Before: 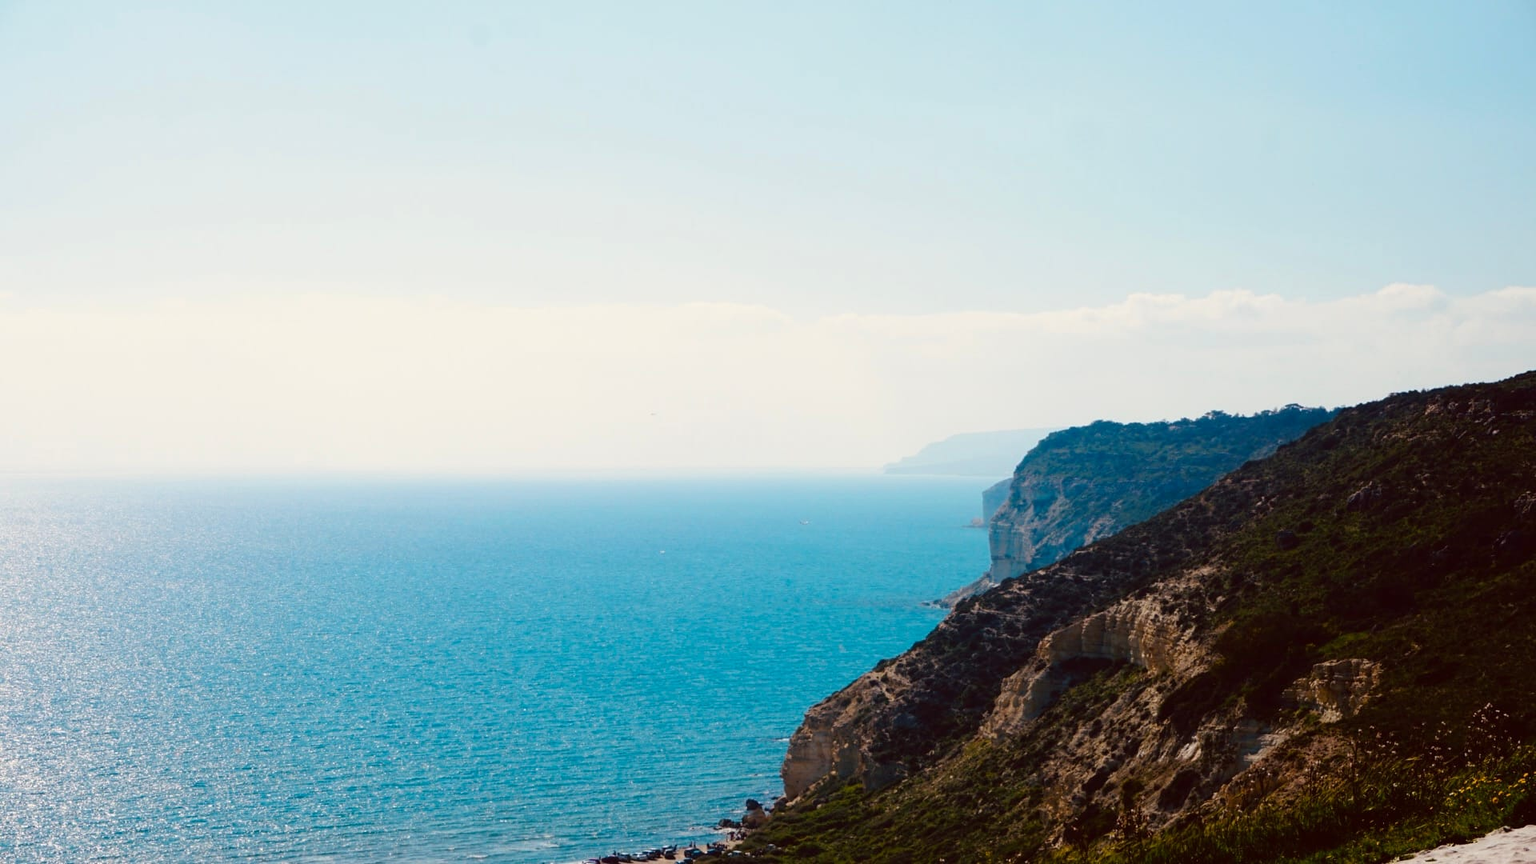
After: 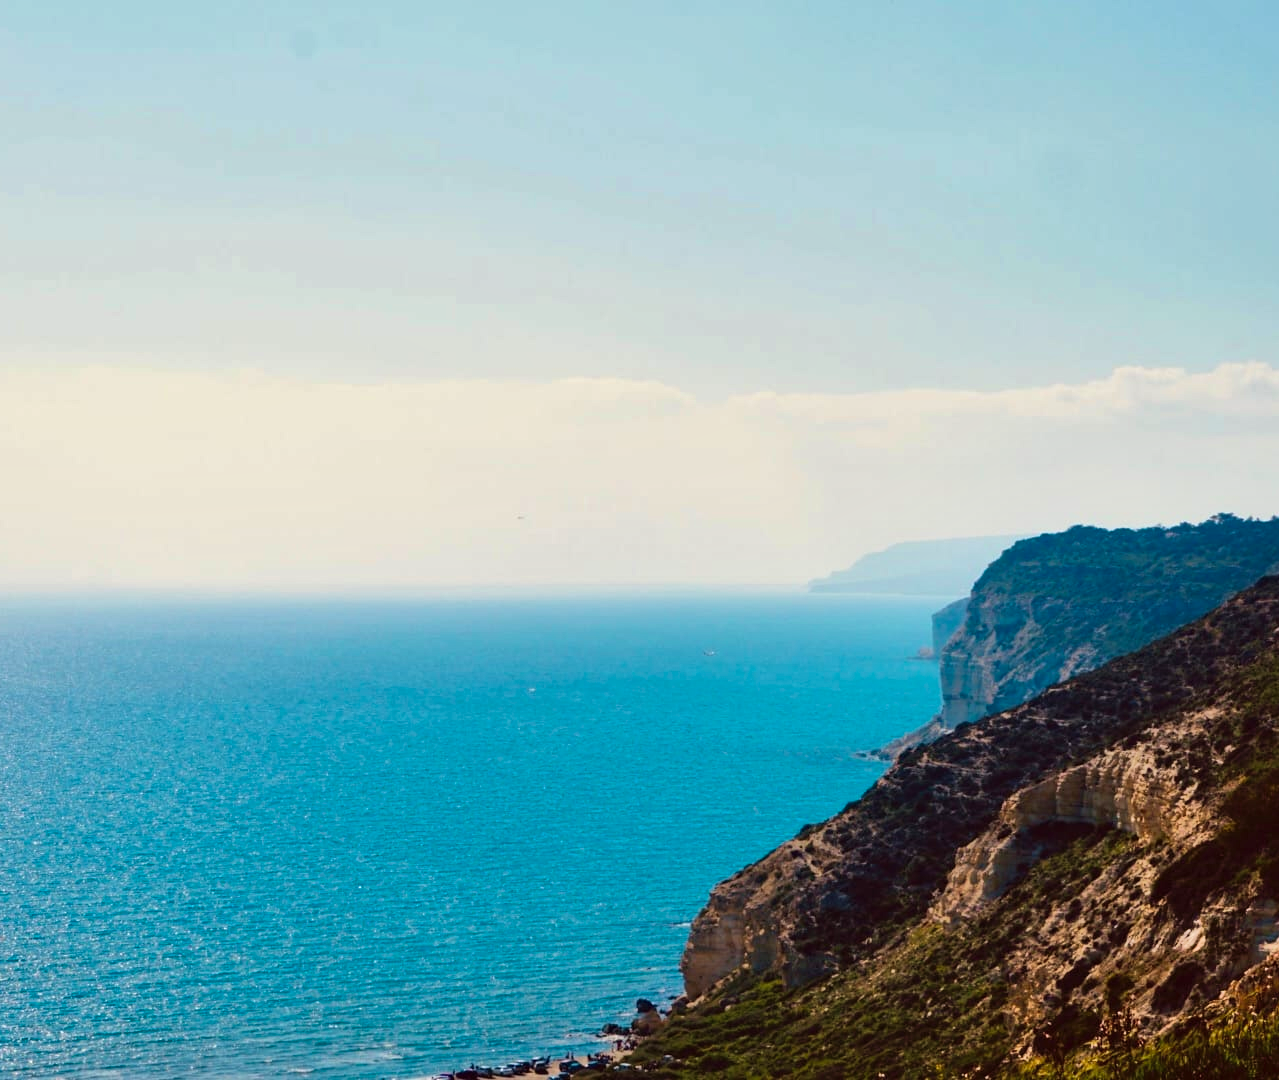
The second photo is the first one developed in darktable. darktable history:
crop: left 15.419%, right 17.914%
velvia: on, module defaults
haze removal: compatibility mode true, adaptive false
shadows and highlights: low approximation 0.01, soften with gaussian
